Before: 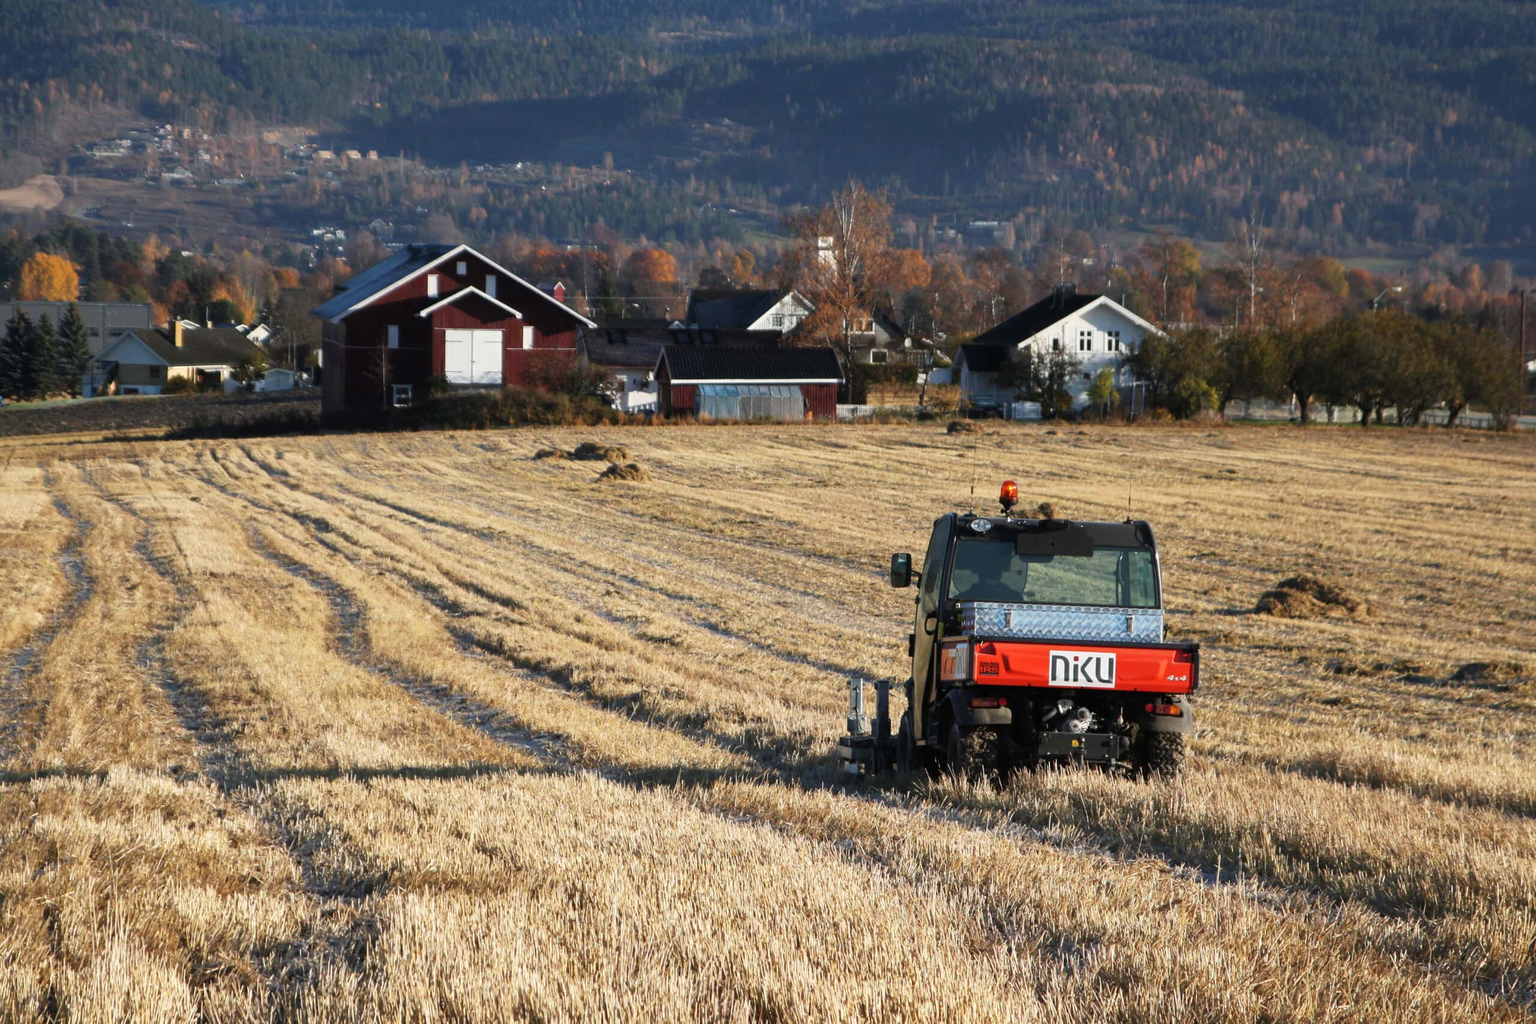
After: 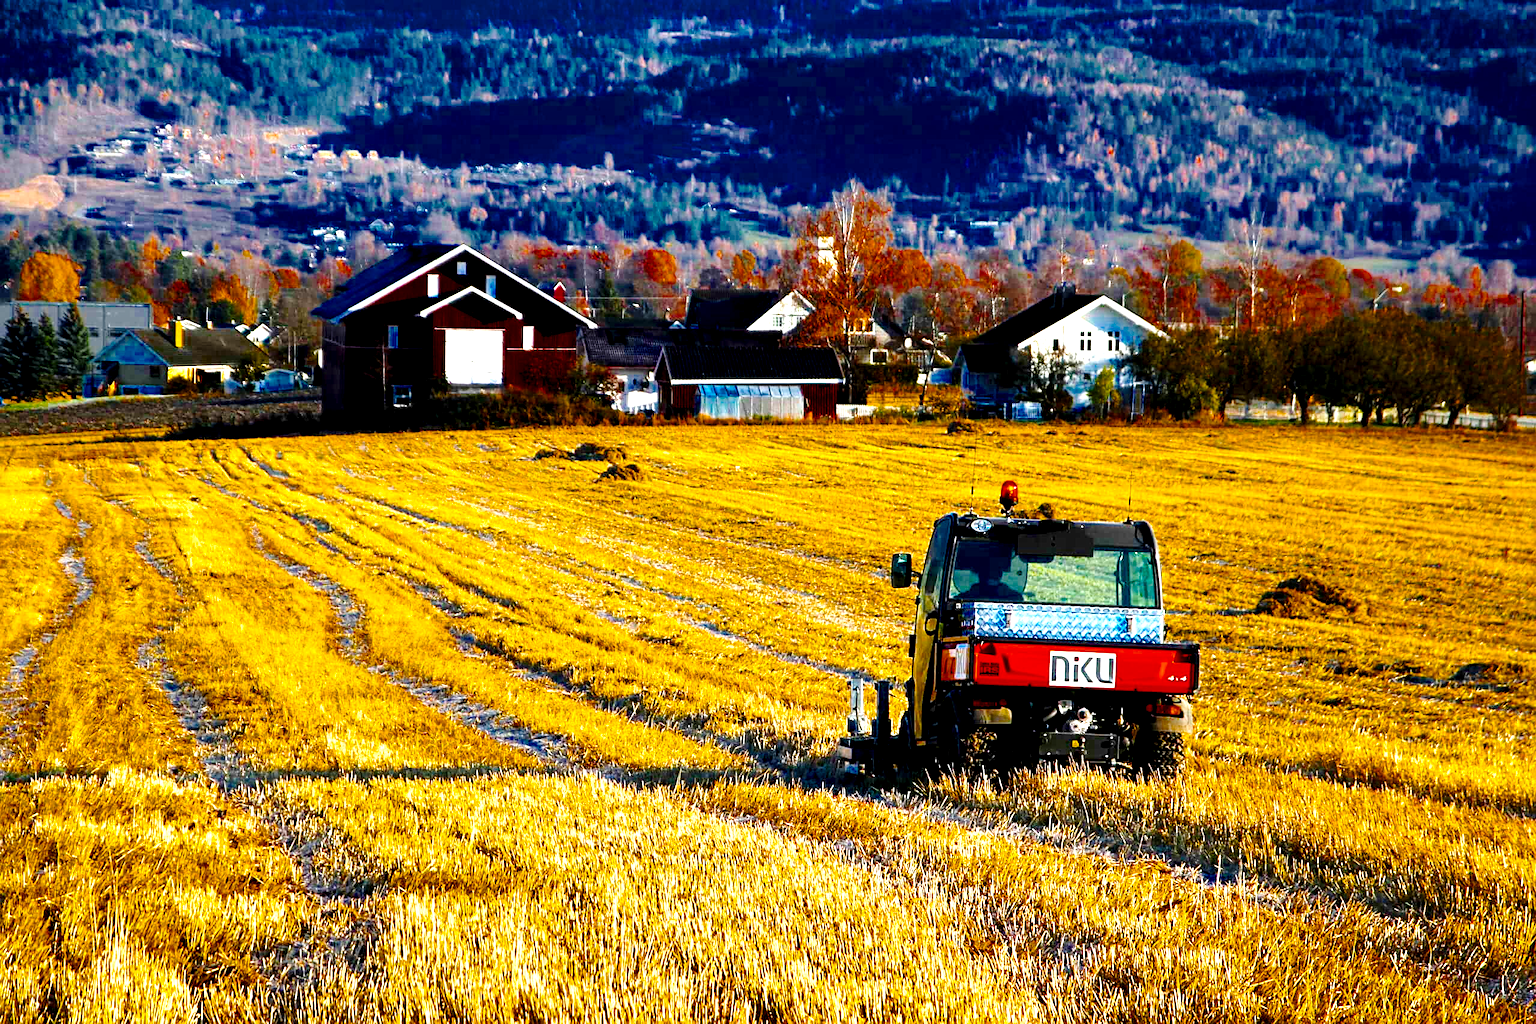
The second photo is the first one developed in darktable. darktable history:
base curve: curves: ch0 [(0, 0) (0.028, 0.03) (0.121, 0.232) (0.46, 0.748) (0.859, 0.968) (1, 1)], preserve colors none
local contrast: highlights 146%, shadows 150%, detail 140%, midtone range 0.259
exposure: exposure 0.372 EV, compensate highlight preservation false
sharpen: on, module defaults
color balance rgb: perceptual saturation grading › global saturation 65.137%, perceptual saturation grading › highlights 50.073%, perceptual saturation grading › shadows 29.427%, global vibrance 15.856%, saturation formula JzAzBz (2021)
